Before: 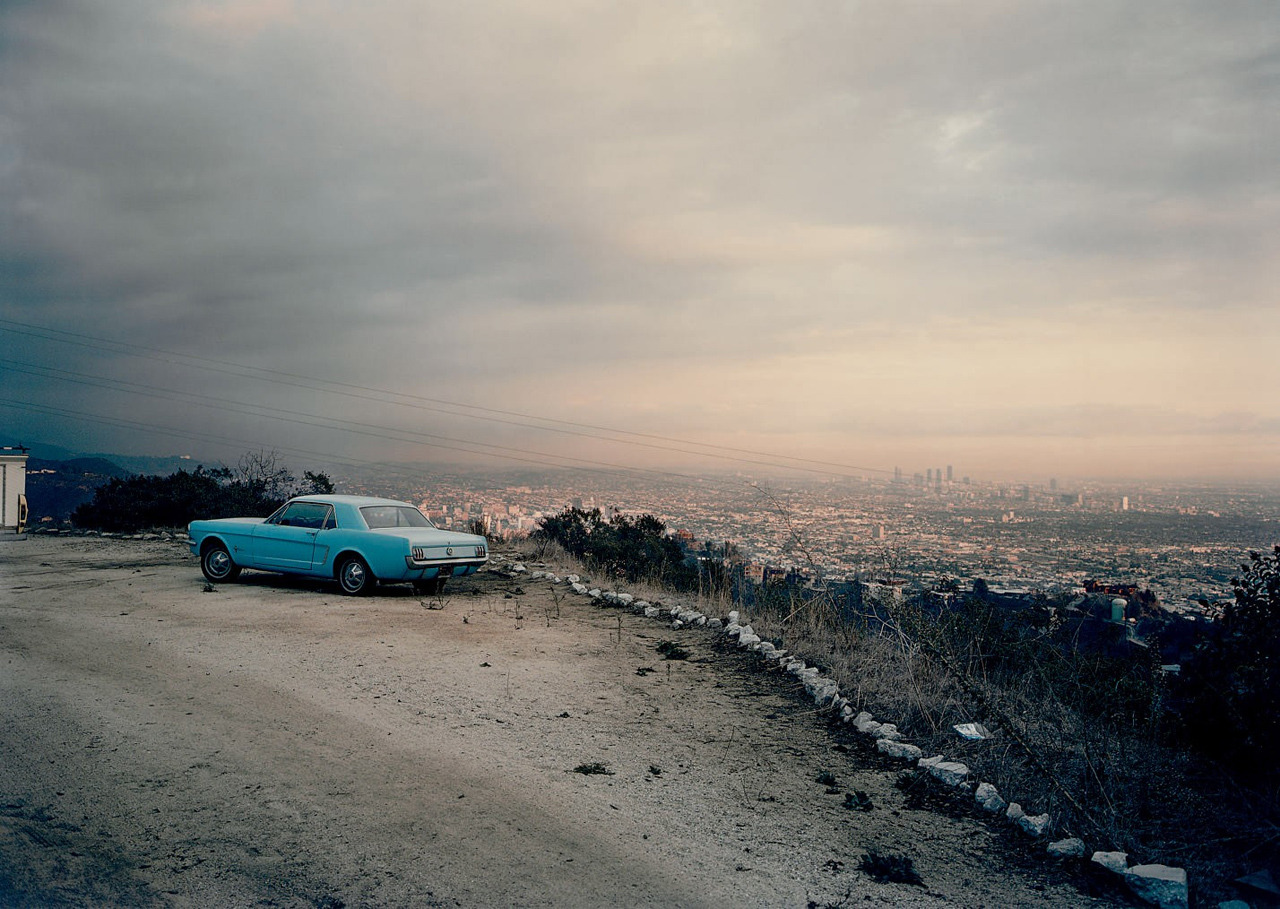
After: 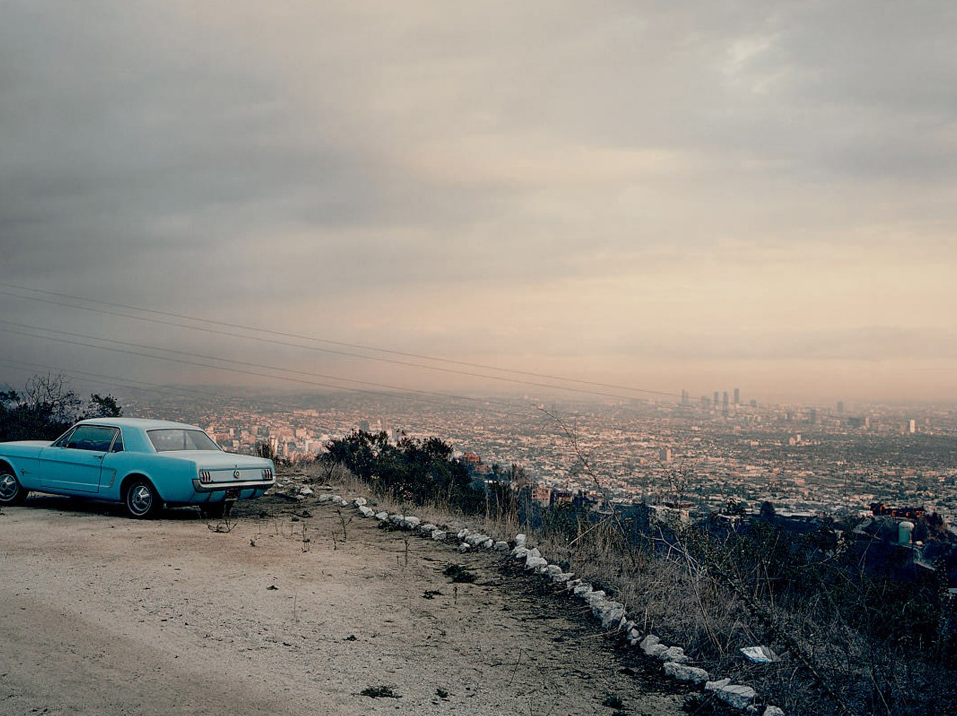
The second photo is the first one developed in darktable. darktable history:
crop: left 16.704%, top 8.56%, right 8.463%, bottom 12.653%
